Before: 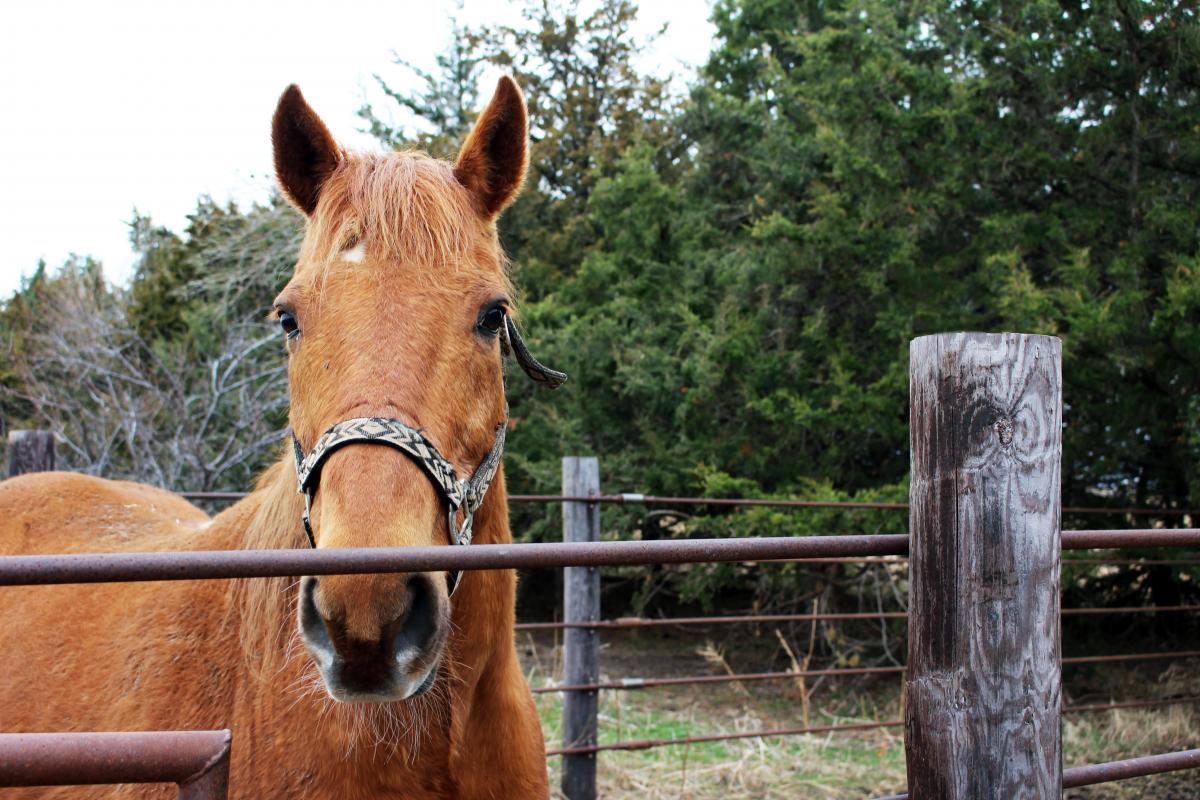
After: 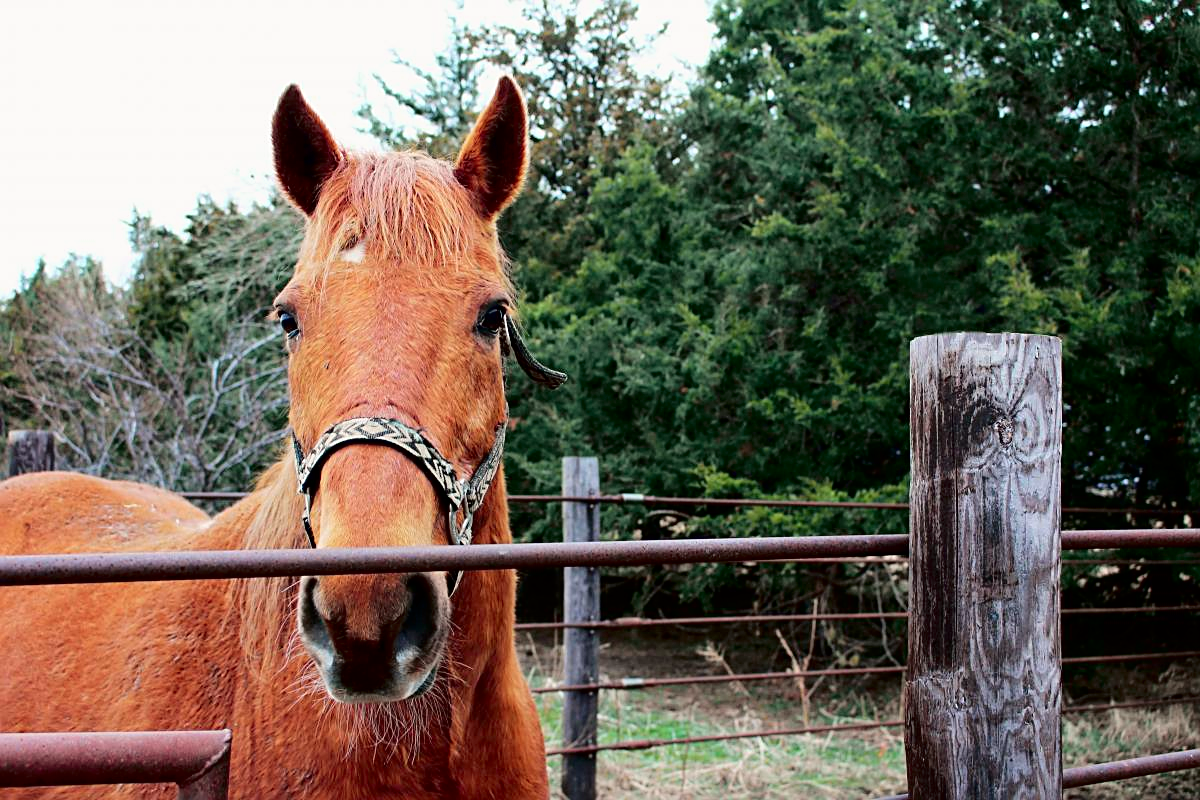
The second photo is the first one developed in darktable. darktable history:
contrast brightness saturation: contrast 0.05, brightness 0.06, saturation 0.01
tone curve: curves: ch0 [(0, 0) (0.068, 0.012) (0.183, 0.089) (0.341, 0.283) (0.547, 0.532) (0.828, 0.815) (1, 0.983)]; ch1 [(0, 0) (0.23, 0.166) (0.34, 0.308) (0.371, 0.337) (0.429, 0.411) (0.477, 0.462) (0.499, 0.5) (0.529, 0.537) (0.559, 0.582) (0.743, 0.798) (1, 1)]; ch2 [(0, 0) (0.431, 0.414) (0.498, 0.503) (0.524, 0.528) (0.568, 0.546) (0.6, 0.597) (0.634, 0.645) (0.728, 0.742) (1, 1)], color space Lab, independent channels, preserve colors none
sharpen: on, module defaults
